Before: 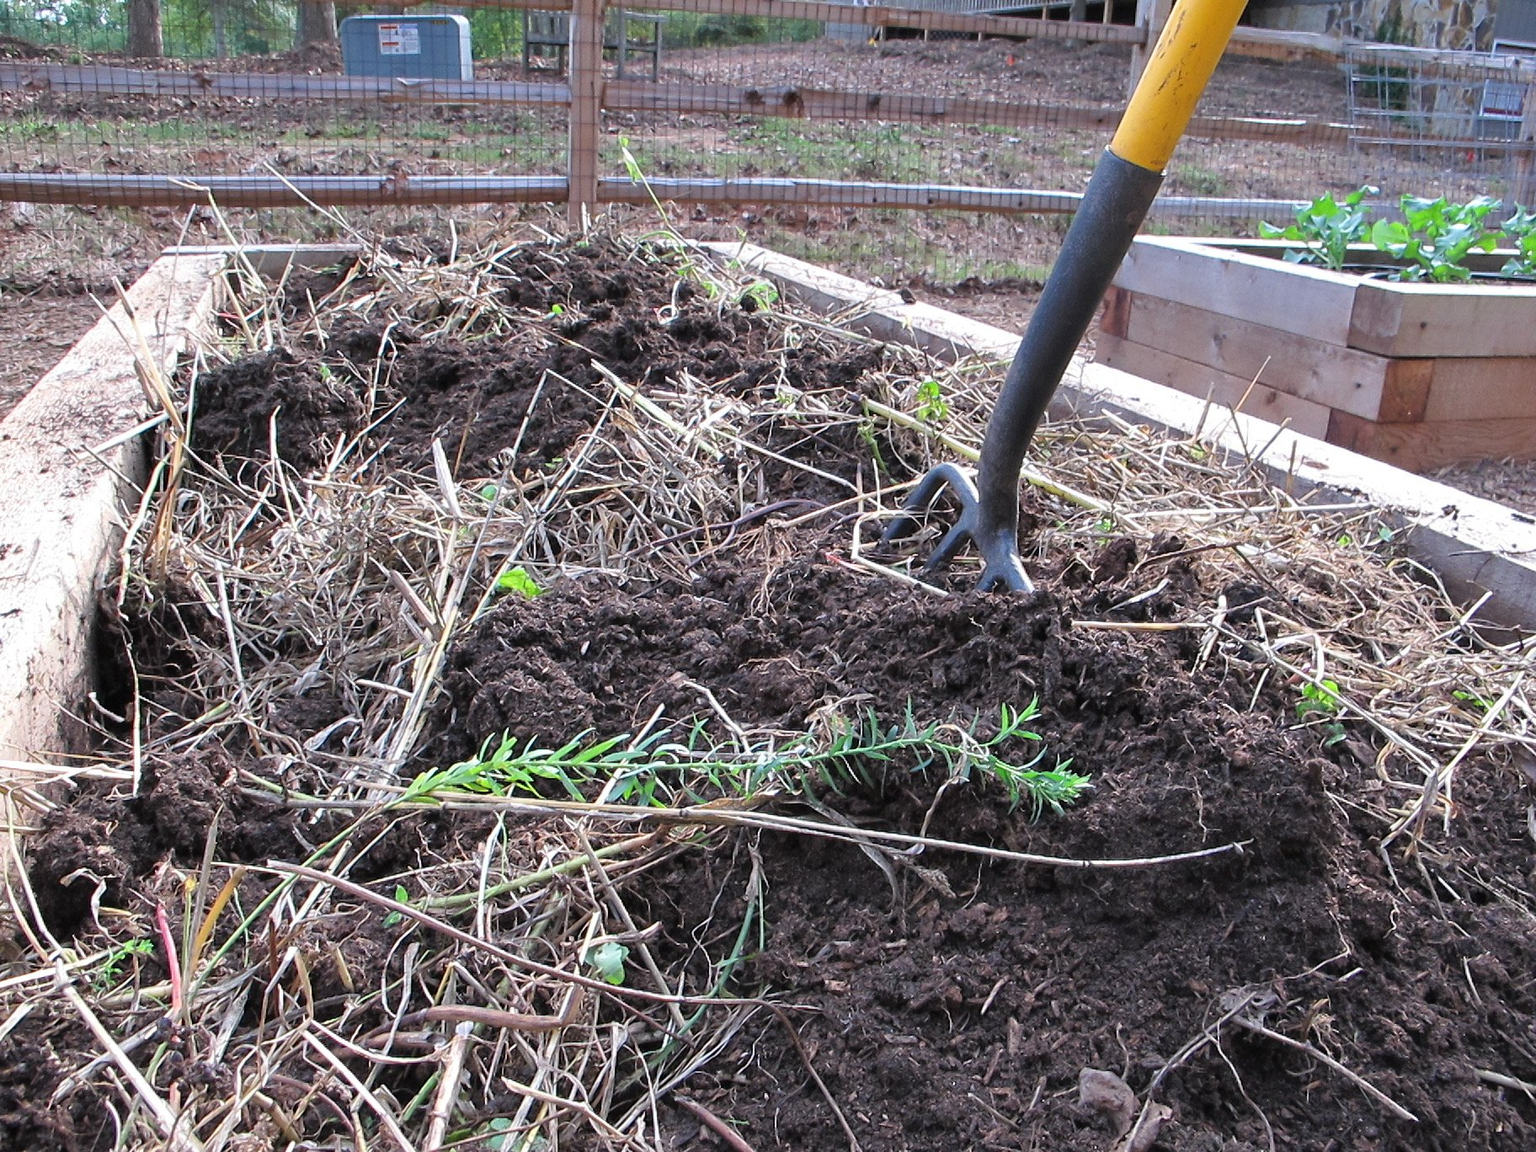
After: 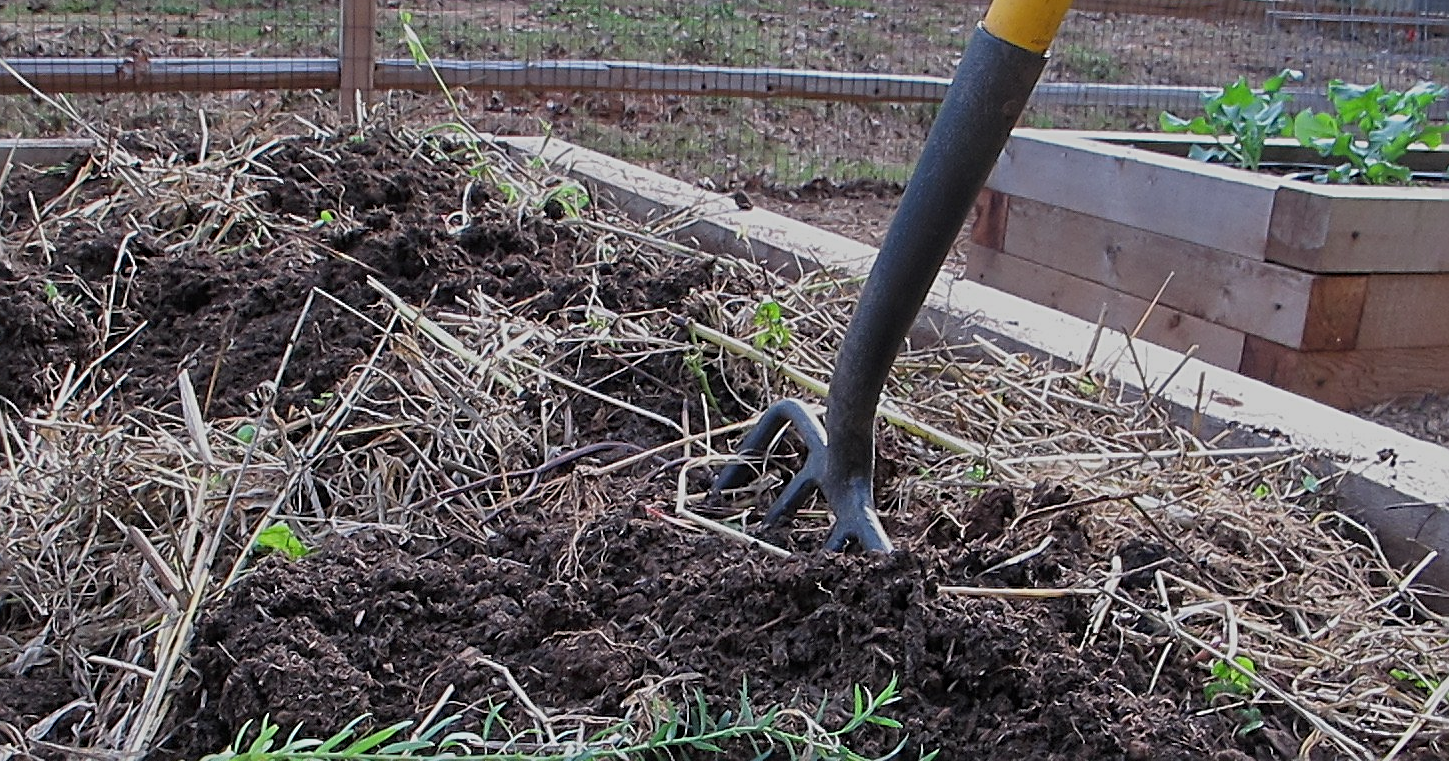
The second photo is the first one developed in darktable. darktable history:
sharpen: radius 2.767
exposure: black level correction 0, exposure -0.766 EV, compensate highlight preservation false
crop: left 18.38%, top 11.092%, right 2.134%, bottom 33.217%
